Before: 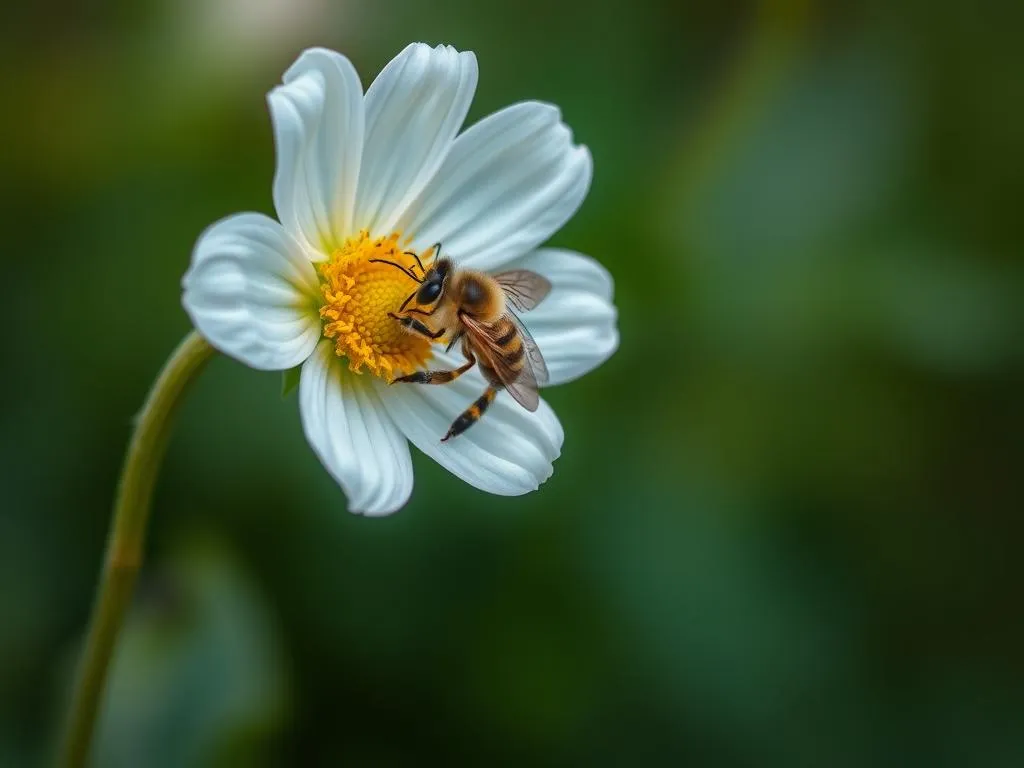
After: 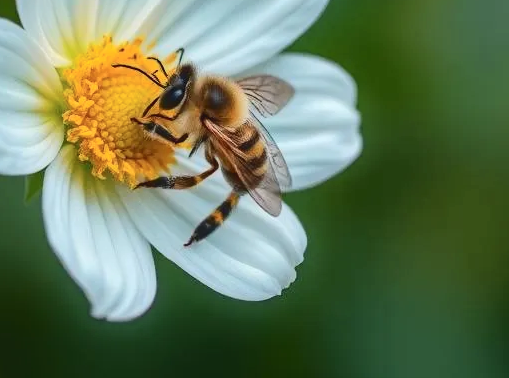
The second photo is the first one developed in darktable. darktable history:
tone curve: curves: ch0 [(0, 0) (0.003, 0.049) (0.011, 0.052) (0.025, 0.061) (0.044, 0.08) (0.069, 0.101) (0.1, 0.119) (0.136, 0.139) (0.177, 0.172) (0.224, 0.222) (0.277, 0.292) (0.335, 0.367) (0.399, 0.444) (0.468, 0.538) (0.543, 0.623) (0.623, 0.713) (0.709, 0.784) (0.801, 0.844) (0.898, 0.916) (1, 1)], color space Lab, independent channels, preserve colors none
crop: left 25.111%, top 25.457%, right 25.14%, bottom 25.229%
